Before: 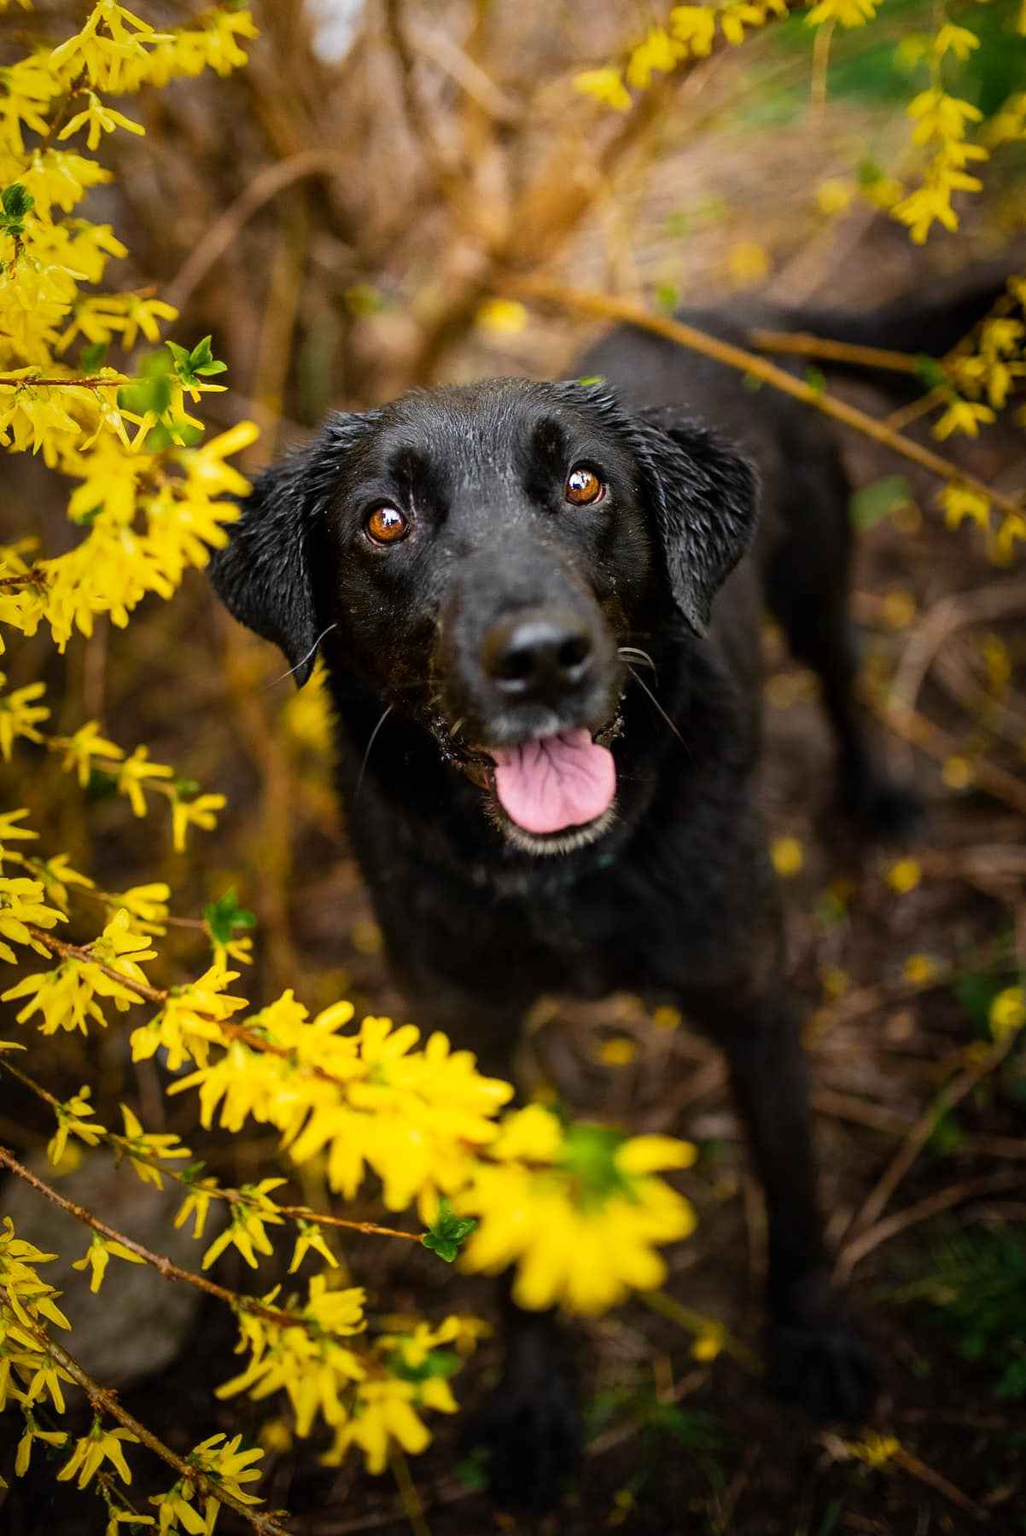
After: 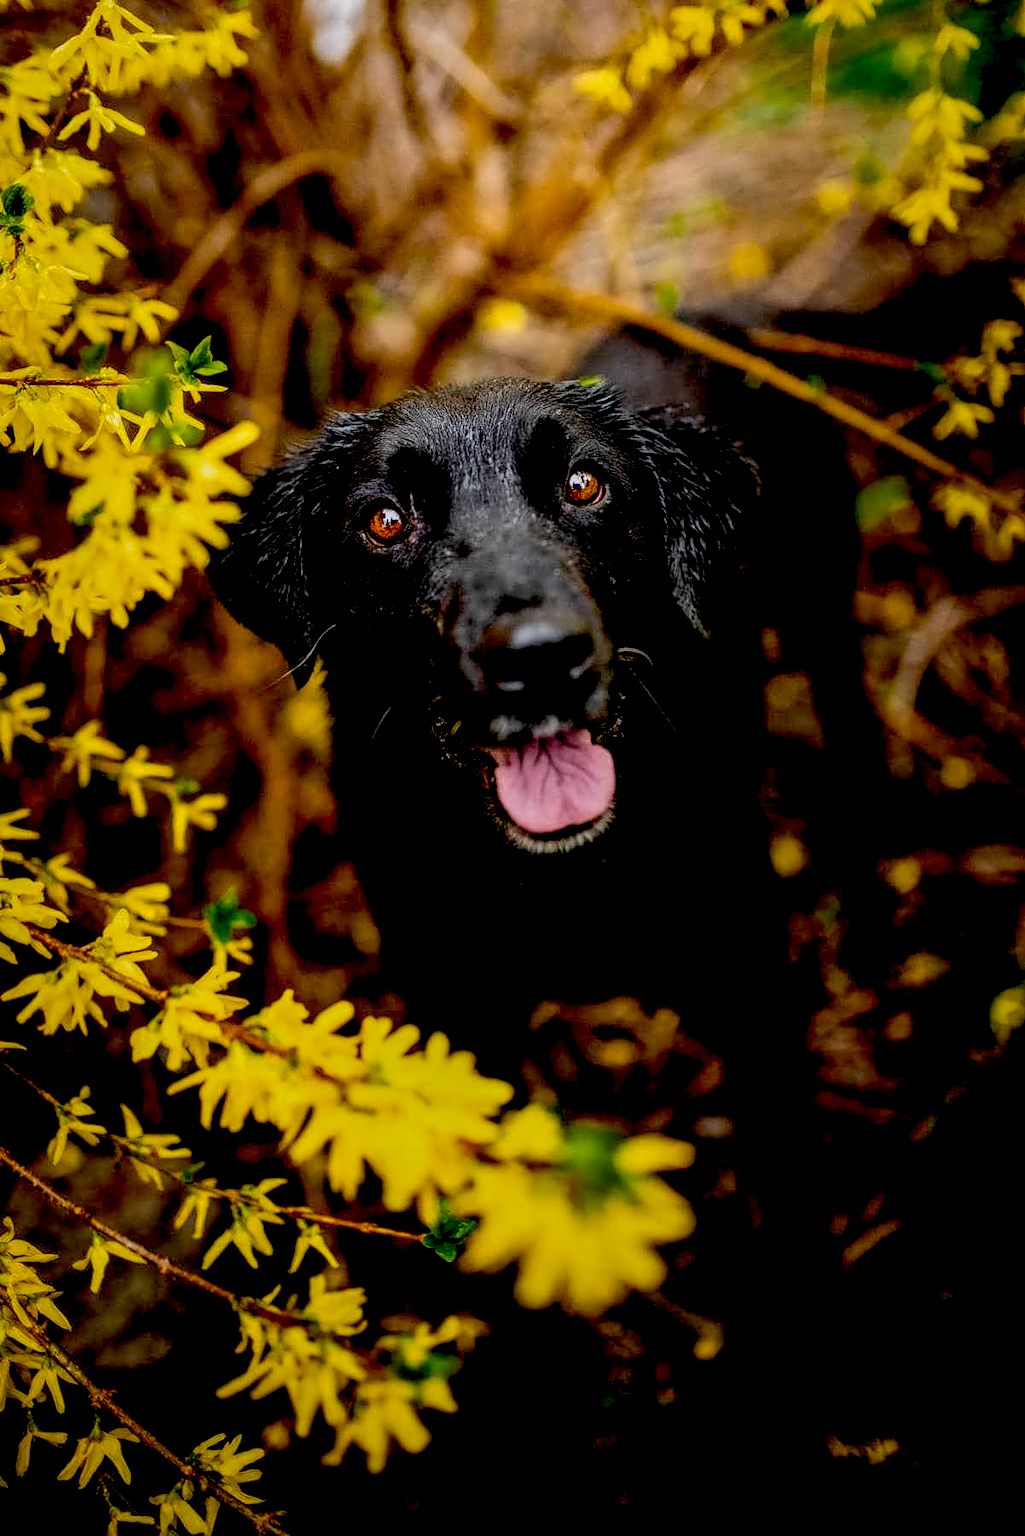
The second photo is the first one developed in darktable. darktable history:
exposure: black level correction 0.048, exposure 0.013 EV, compensate highlight preservation false
local contrast: on, module defaults
contrast equalizer: octaves 7, y [[0.5 ×4, 0.525, 0.667], [0.5 ×6], [0.5 ×6], [0 ×4, 0.042, 0], [0, 0, 0.004, 0.1, 0.191, 0.131]]
